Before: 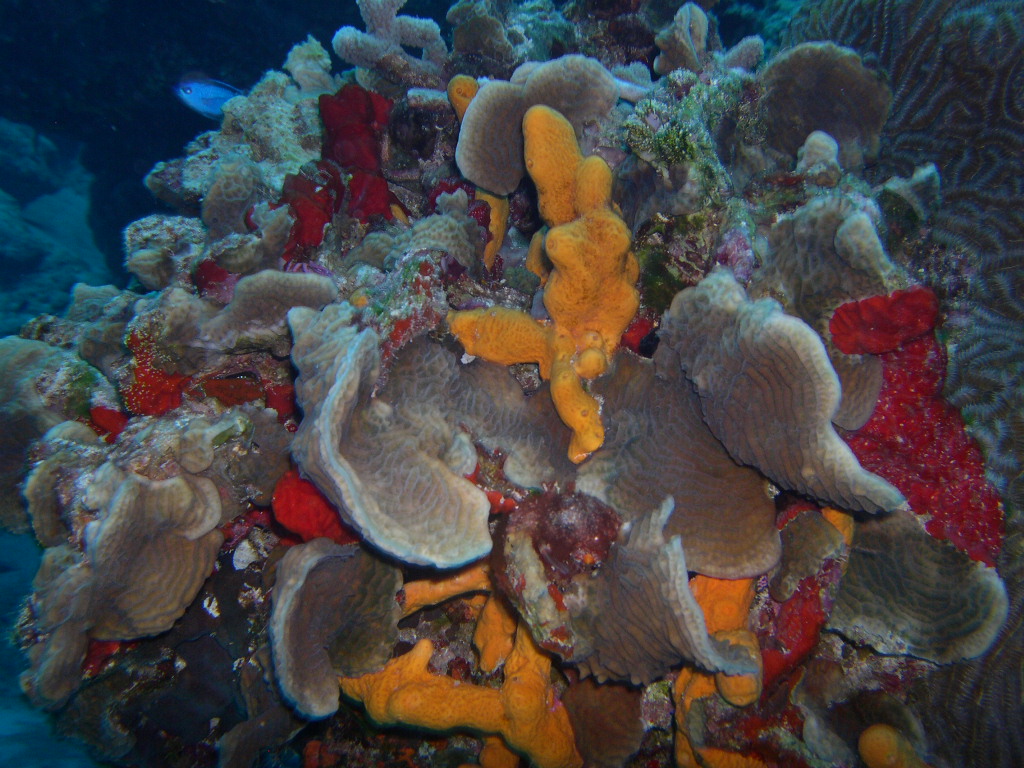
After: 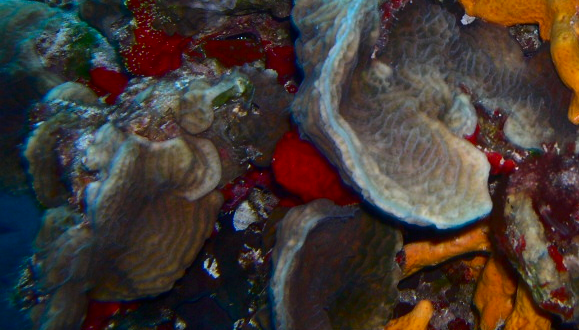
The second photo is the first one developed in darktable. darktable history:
contrast brightness saturation: contrast 0.213, brightness -0.101, saturation 0.206
crop: top 44.155%, right 43.361%, bottom 12.765%
